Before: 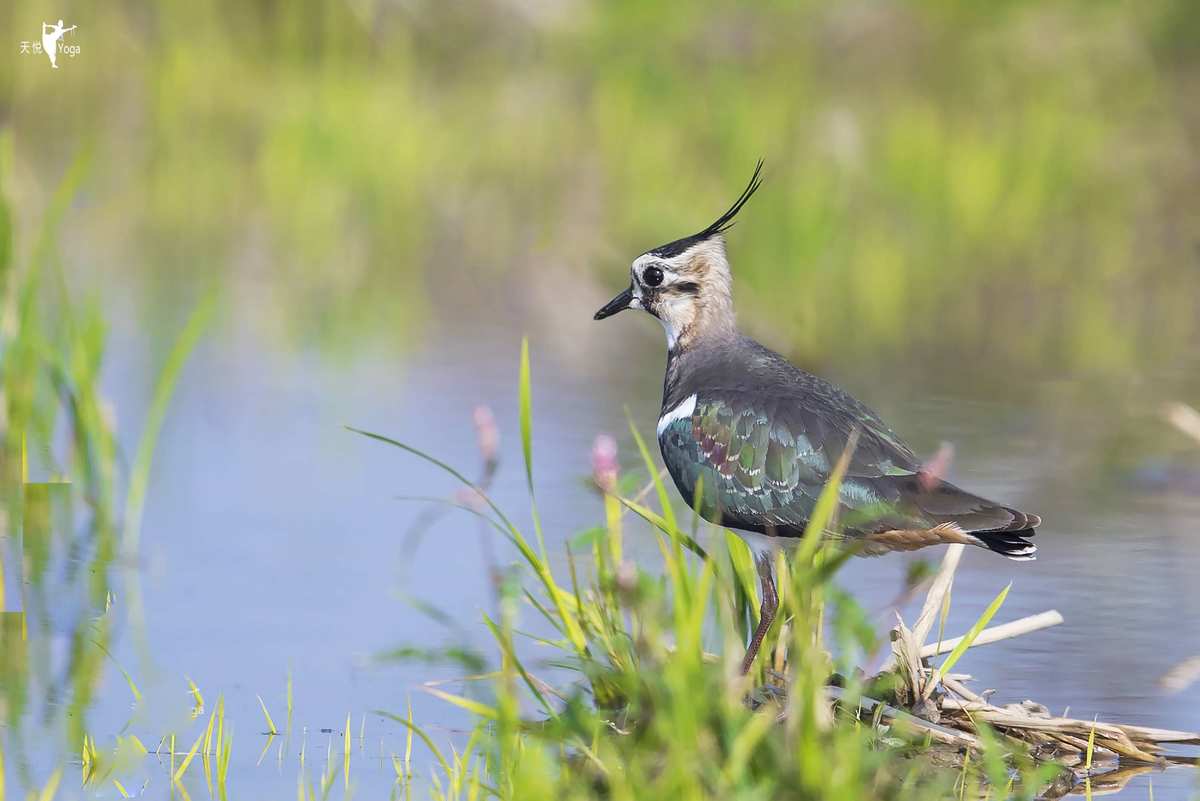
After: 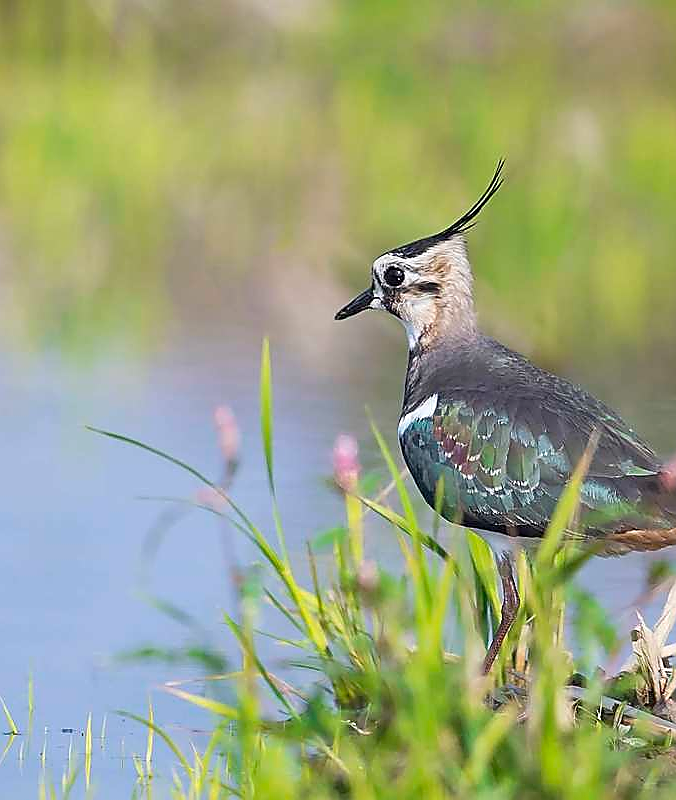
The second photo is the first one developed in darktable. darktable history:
sharpen: radius 1.42, amount 1.238, threshold 0.659
crop: left 21.588%, right 22.062%, bottom 0.001%
